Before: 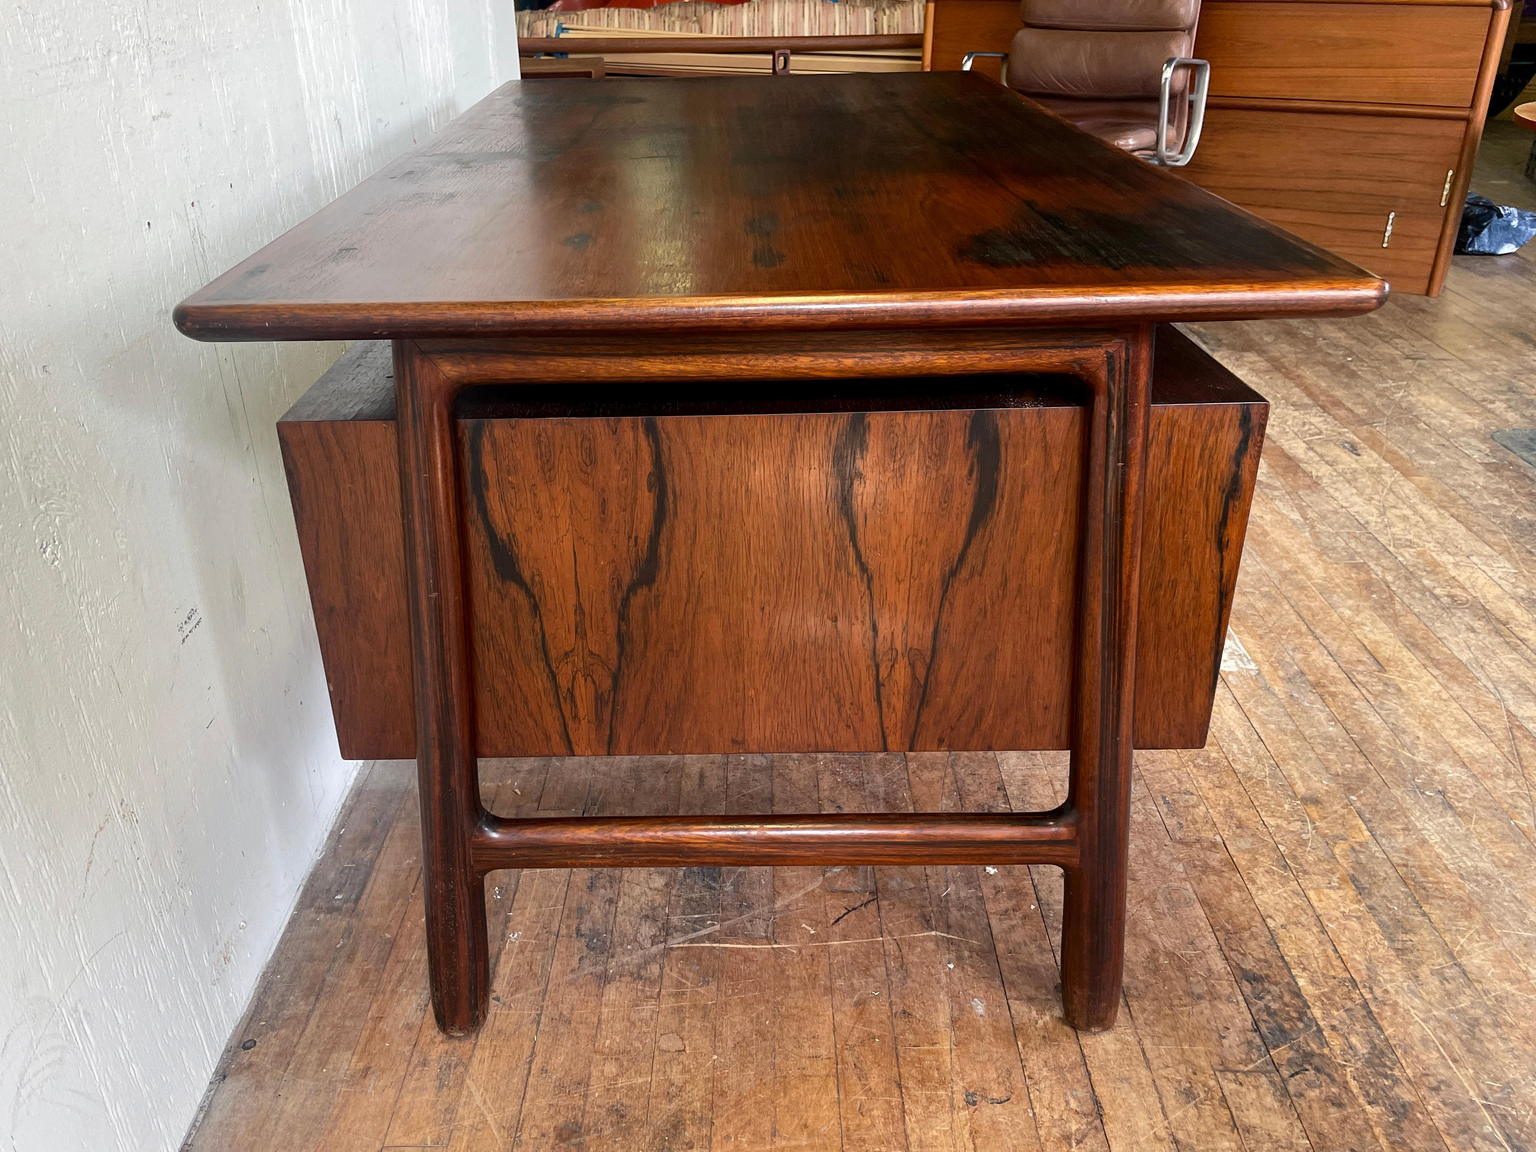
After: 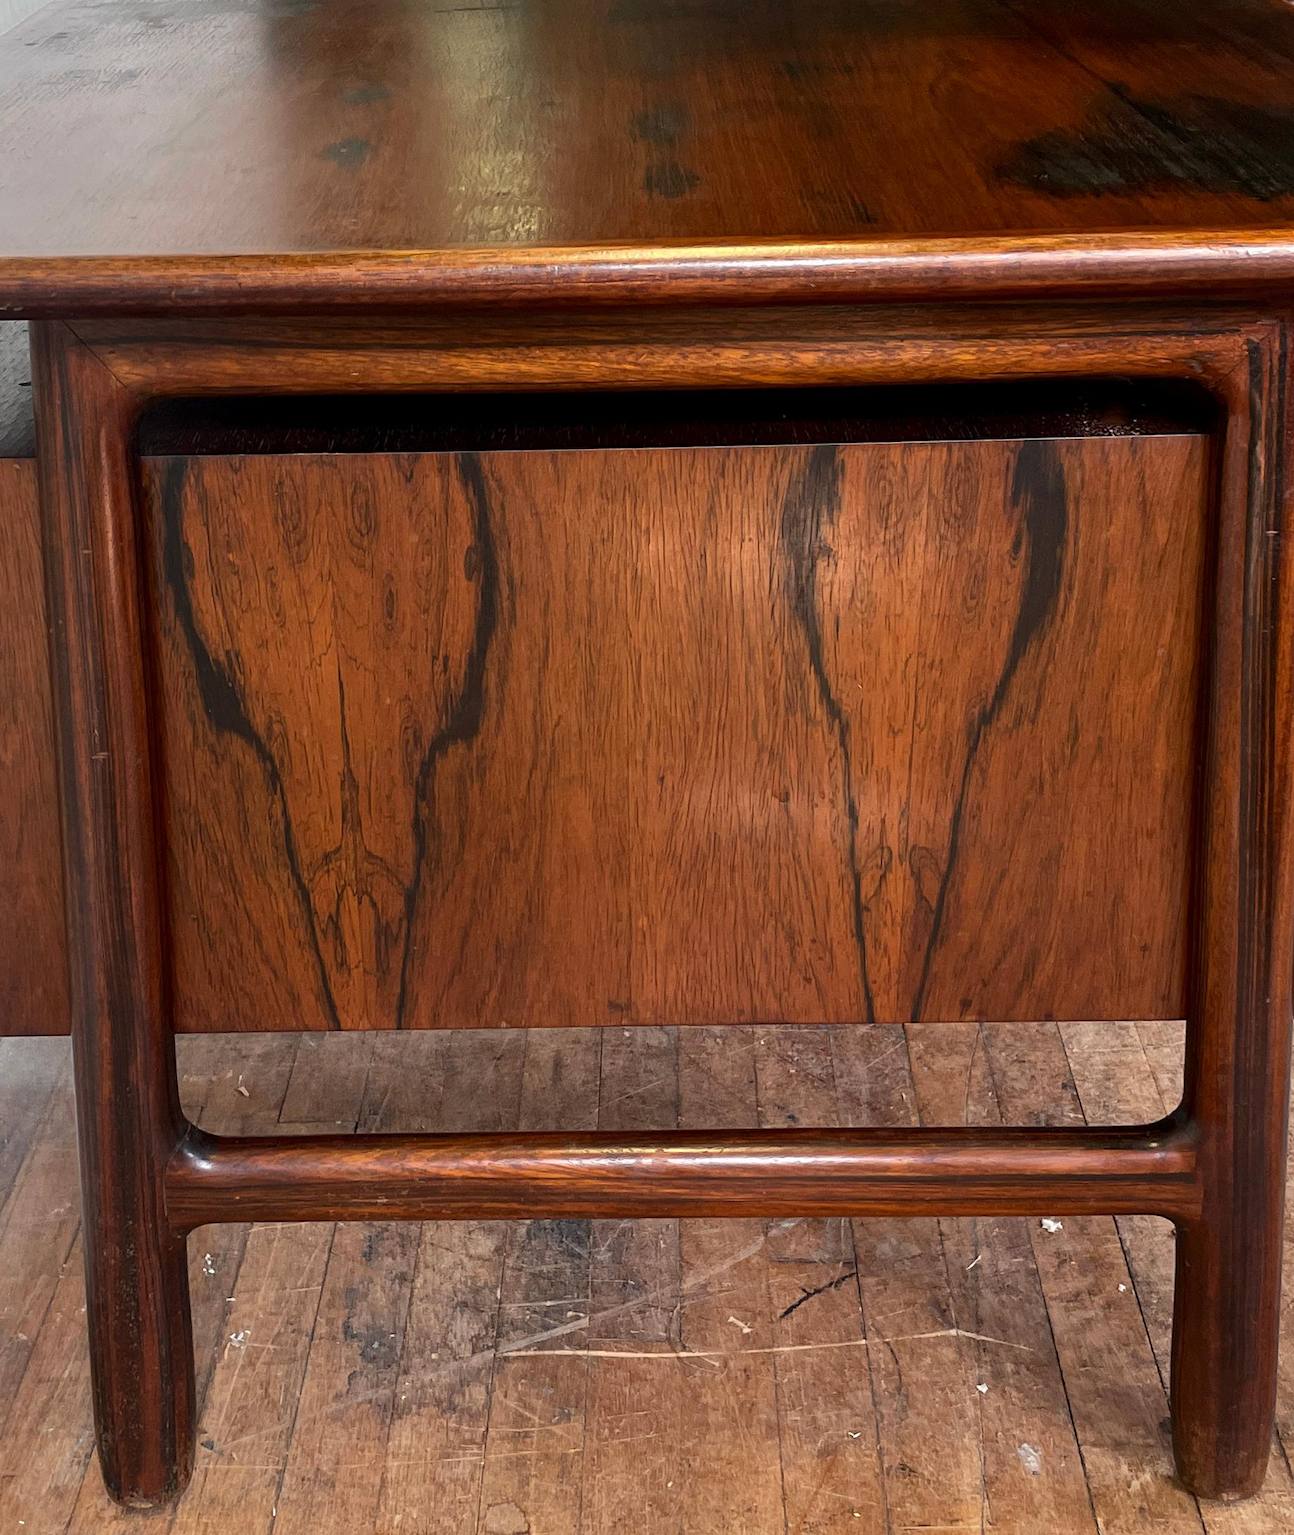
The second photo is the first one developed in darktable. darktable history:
crop and rotate: angle 0.017°, left 24.393%, top 13.202%, right 26.145%, bottom 8.565%
